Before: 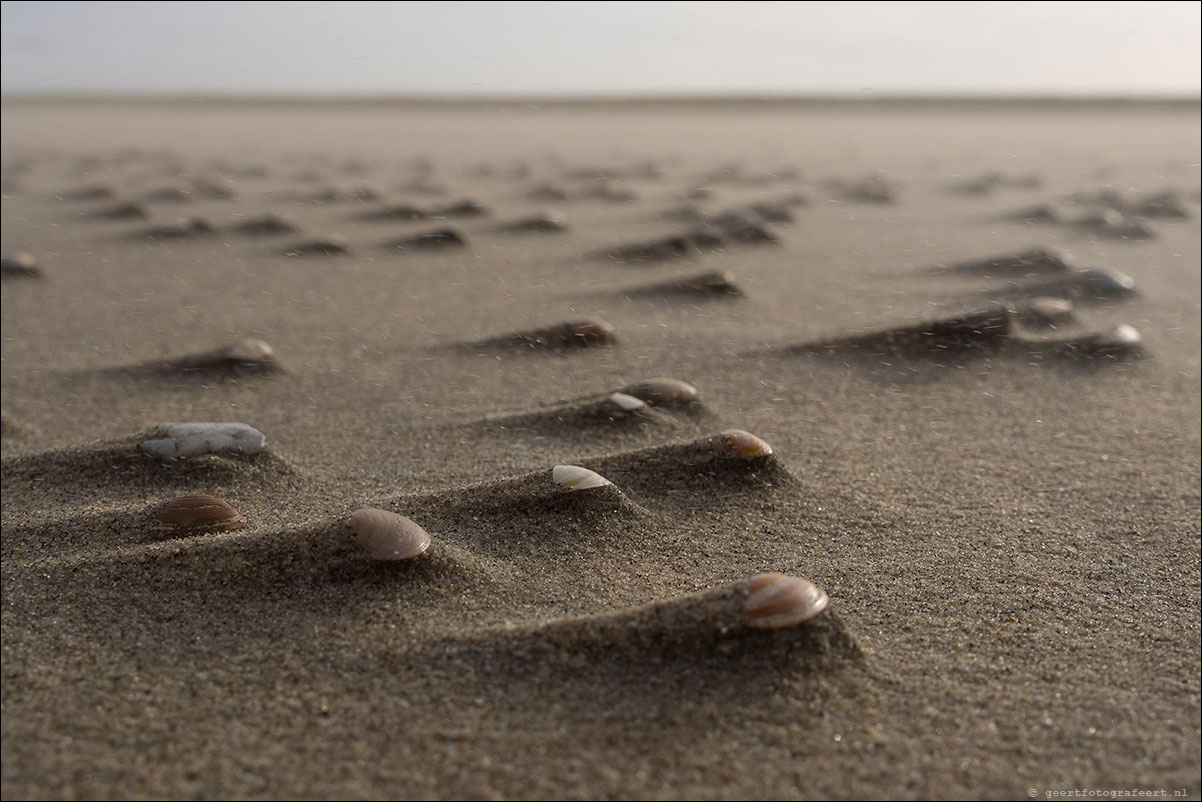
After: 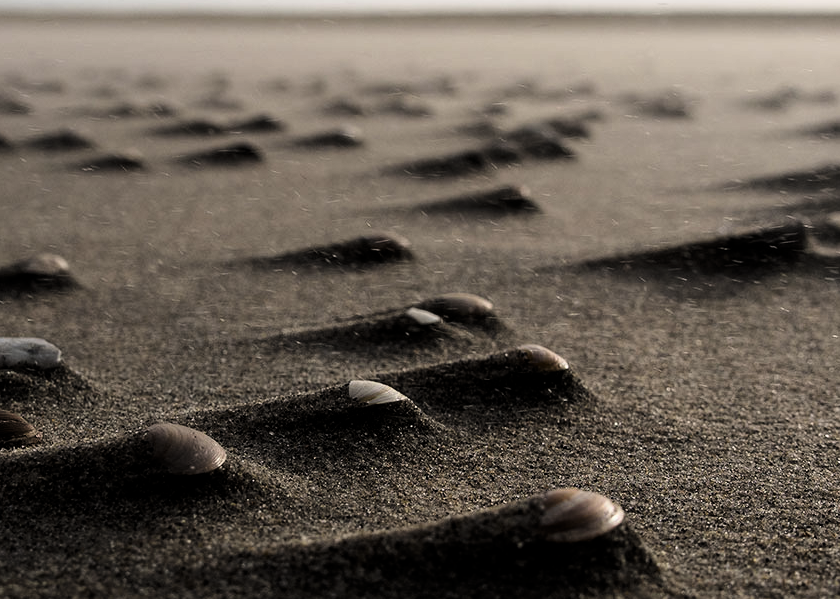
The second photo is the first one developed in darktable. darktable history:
tone curve: curves: ch0 [(0, 0) (0.078, 0) (0.241, 0.056) (0.59, 0.574) (0.802, 0.868) (1, 1)], color space Lab, linked channels, preserve colors none
crop and rotate: left 17.046%, top 10.659%, right 12.989%, bottom 14.553%
